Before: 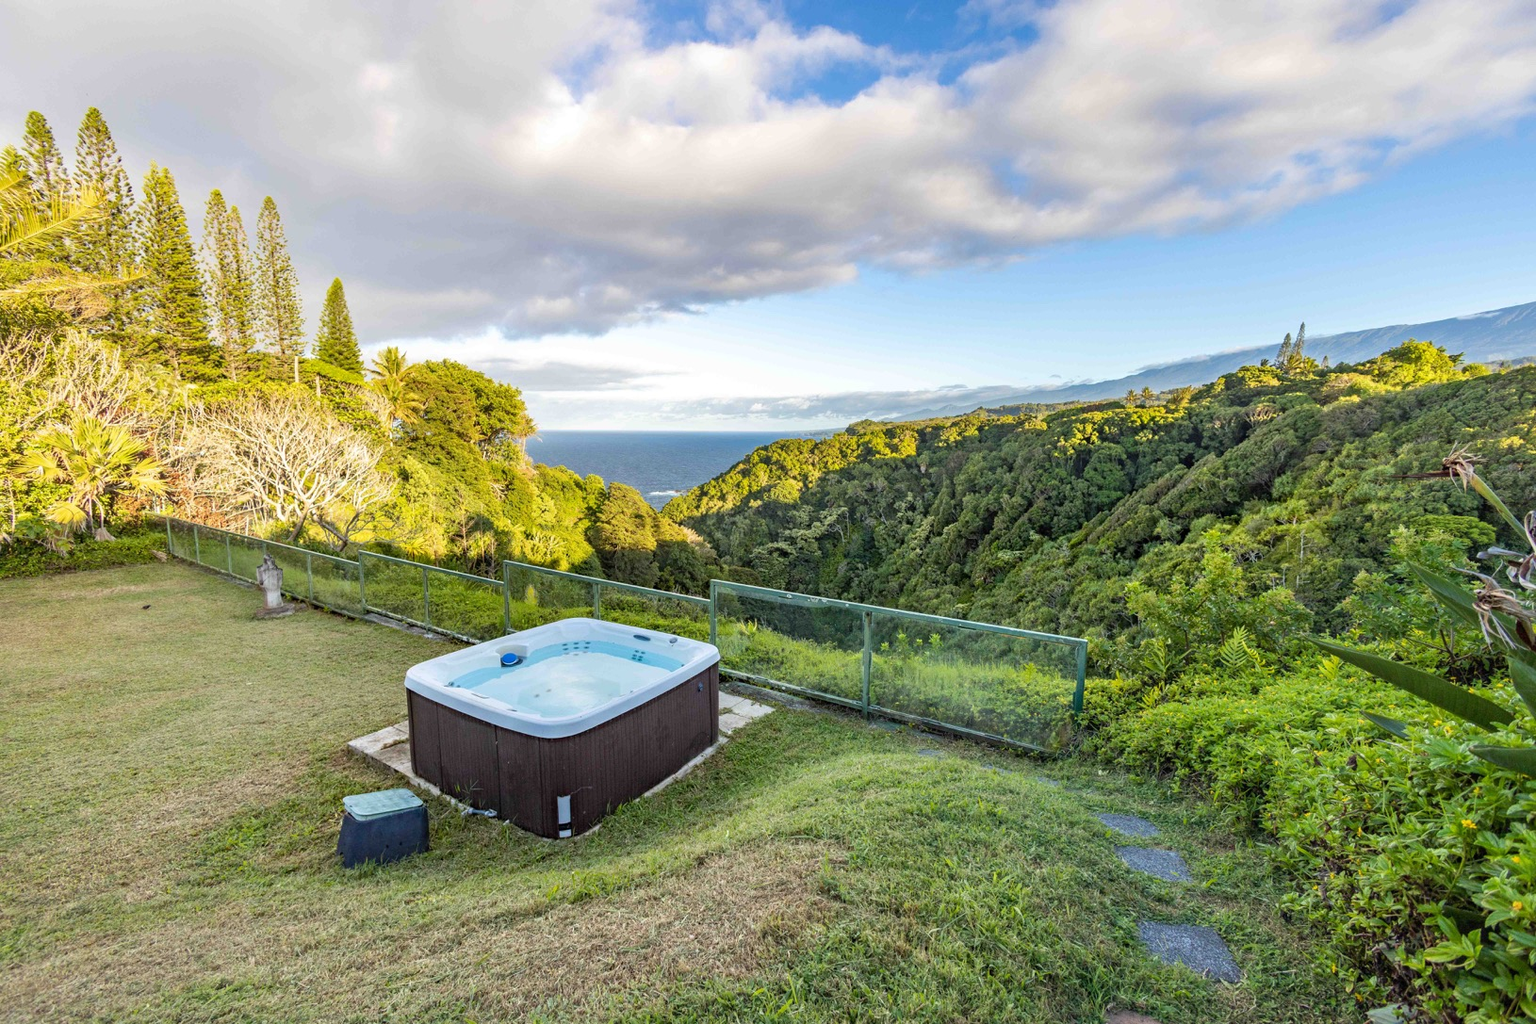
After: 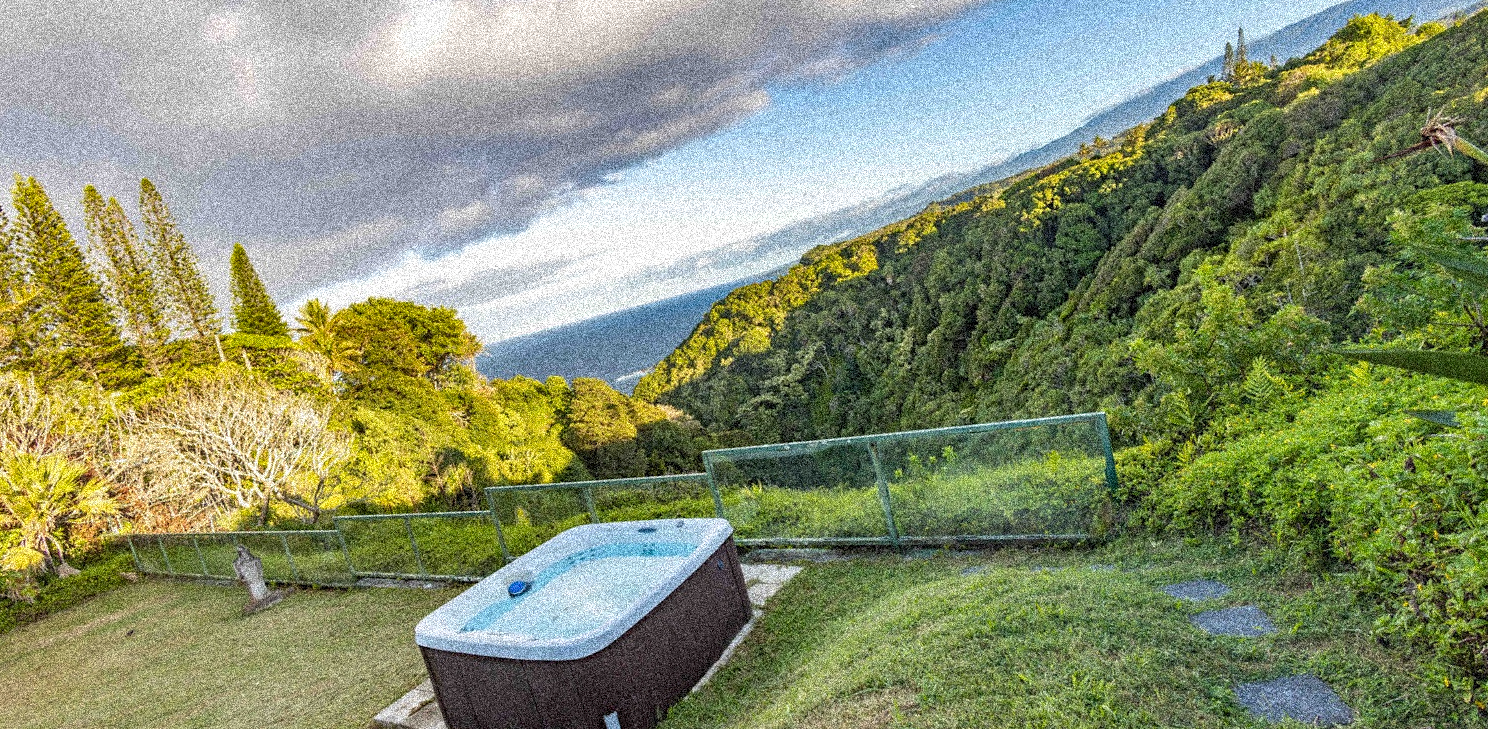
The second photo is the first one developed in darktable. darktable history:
rotate and perspective: rotation -14.8°, crop left 0.1, crop right 0.903, crop top 0.25, crop bottom 0.748
shadows and highlights: soften with gaussian
grain: coarseness 3.75 ISO, strength 100%, mid-tones bias 0%
